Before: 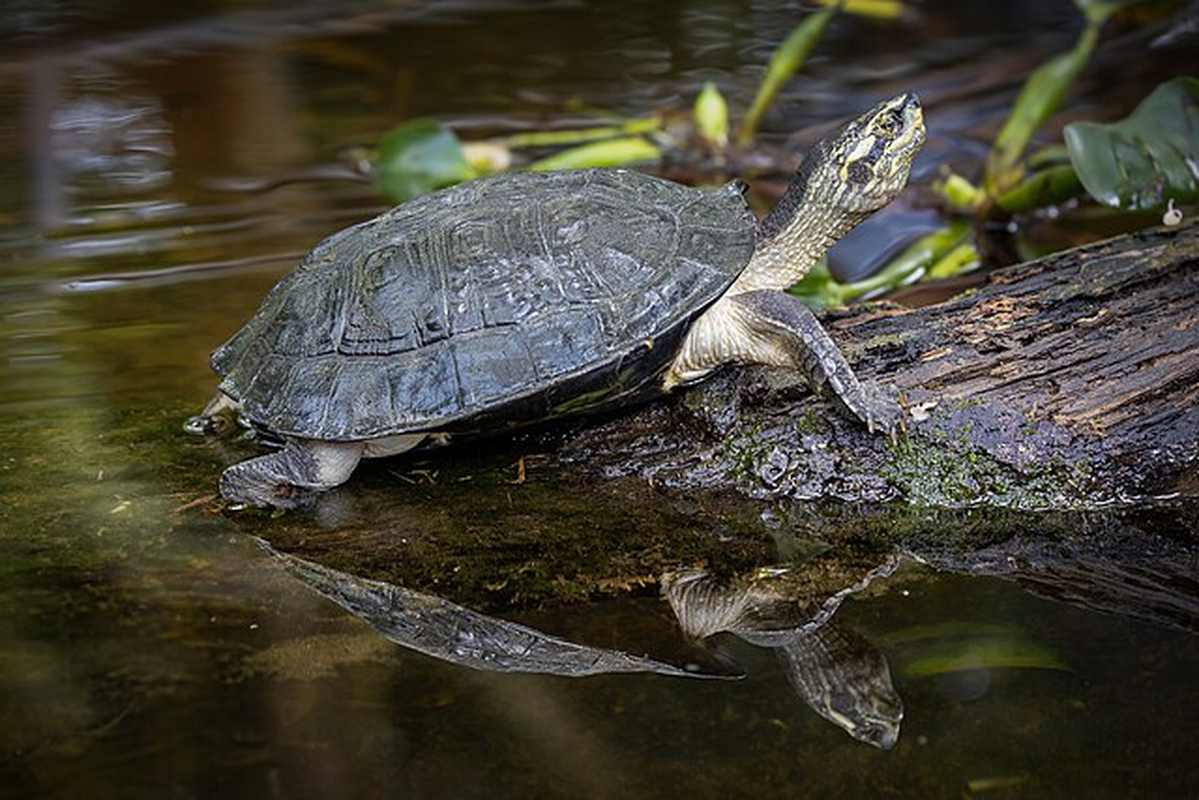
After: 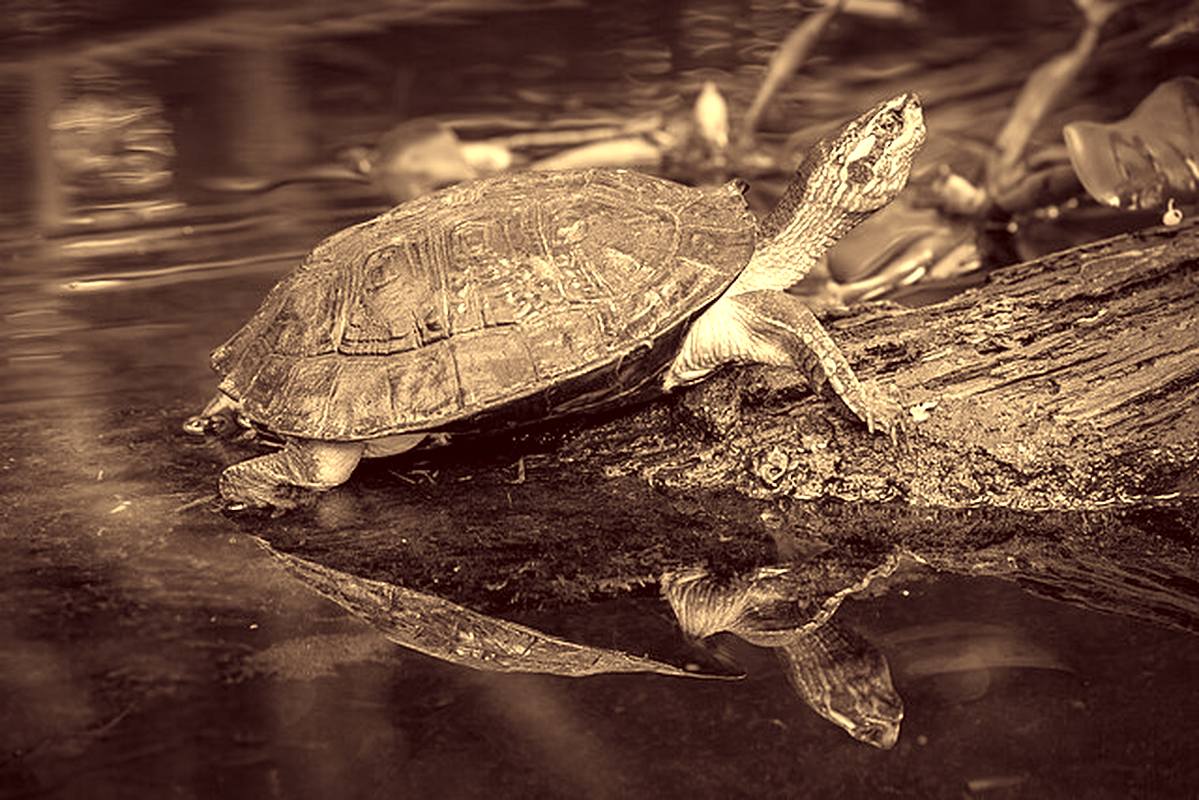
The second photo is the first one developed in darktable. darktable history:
exposure: black level correction 0, exposure 0.931 EV, compensate exposure bias true, compensate highlight preservation false
color calibration: output gray [0.23, 0.37, 0.4, 0], illuminant as shot in camera, x 0.358, y 0.373, temperature 4628.91 K
color correction: highlights a* 9.59, highlights b* 39.14, shadows a* 14.48, shadows b* 3.19
